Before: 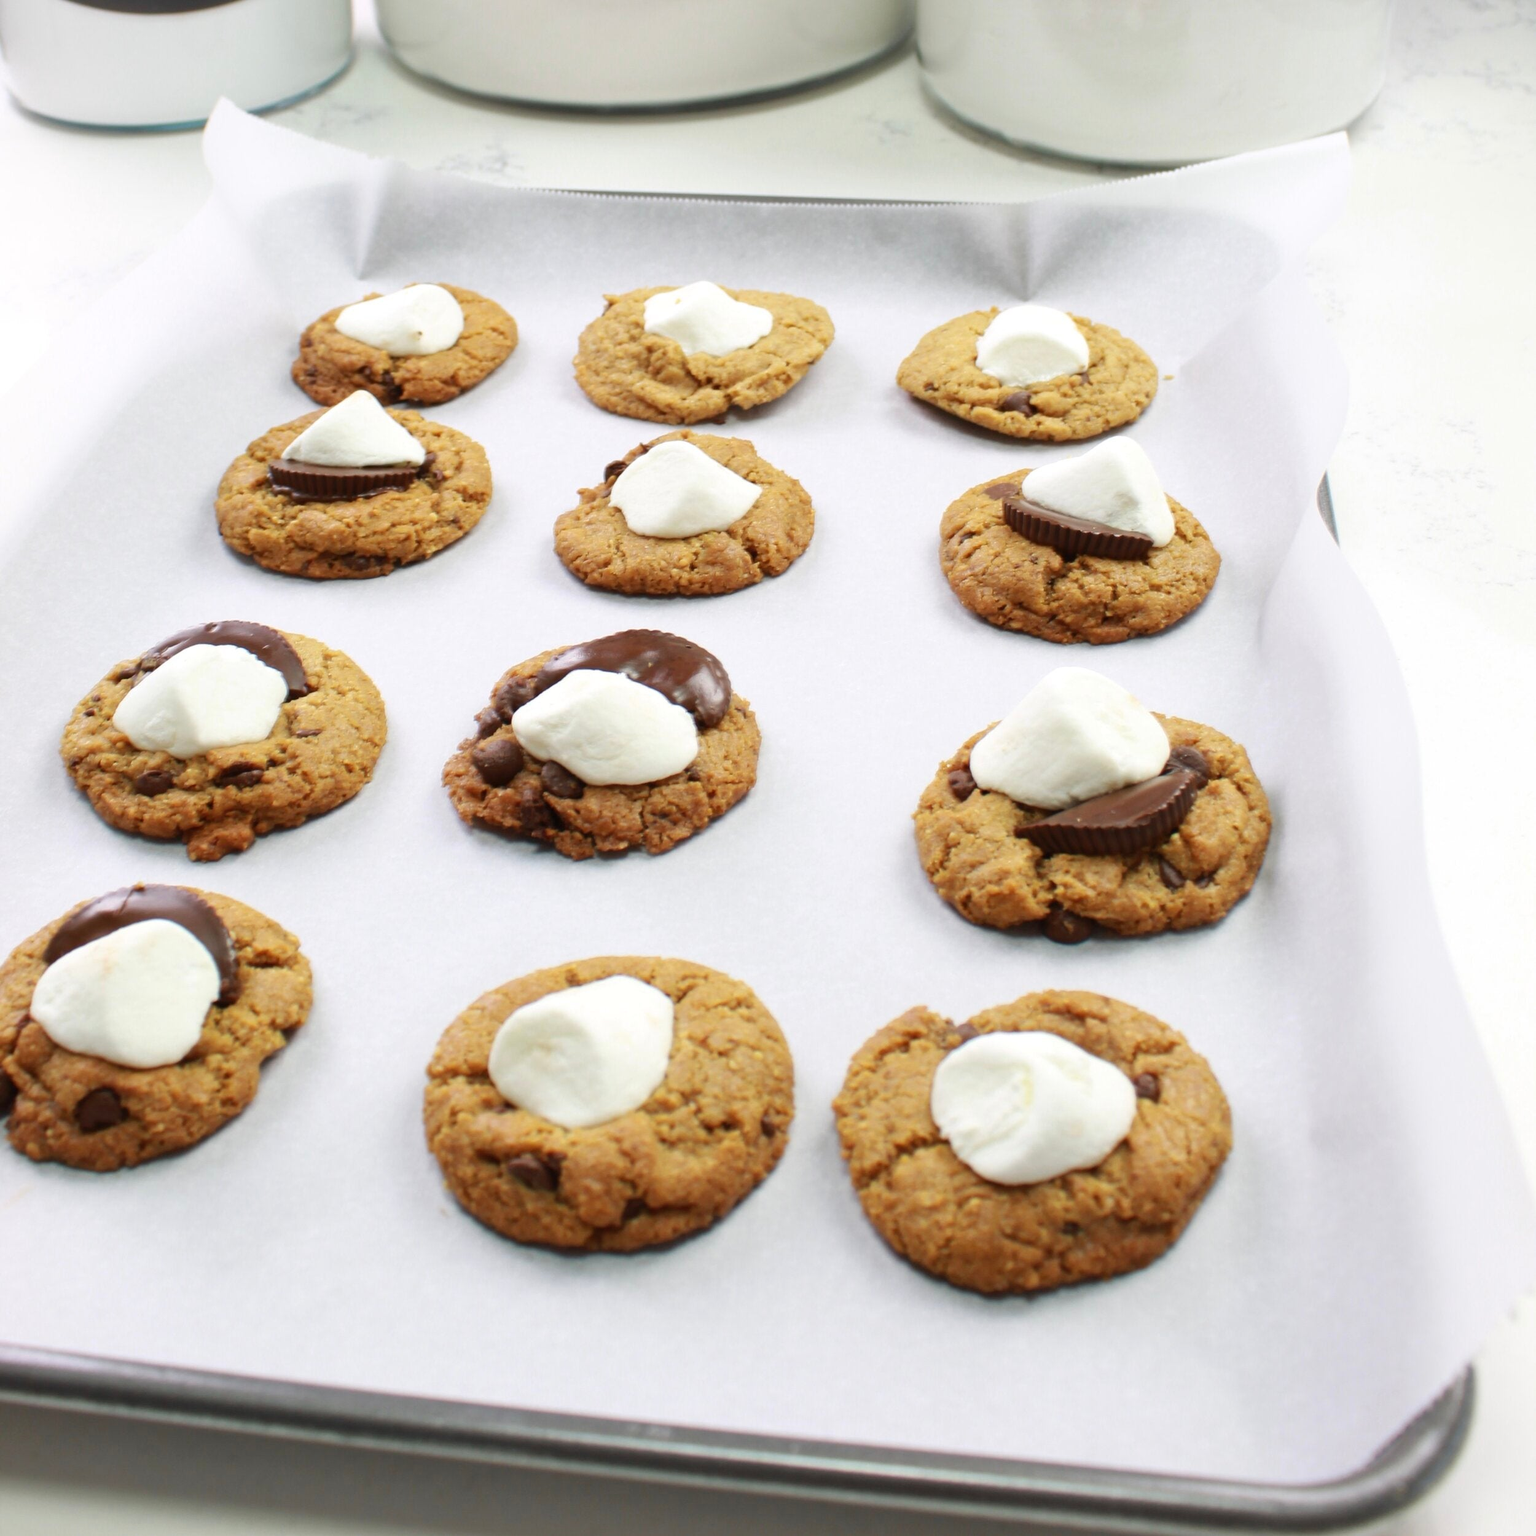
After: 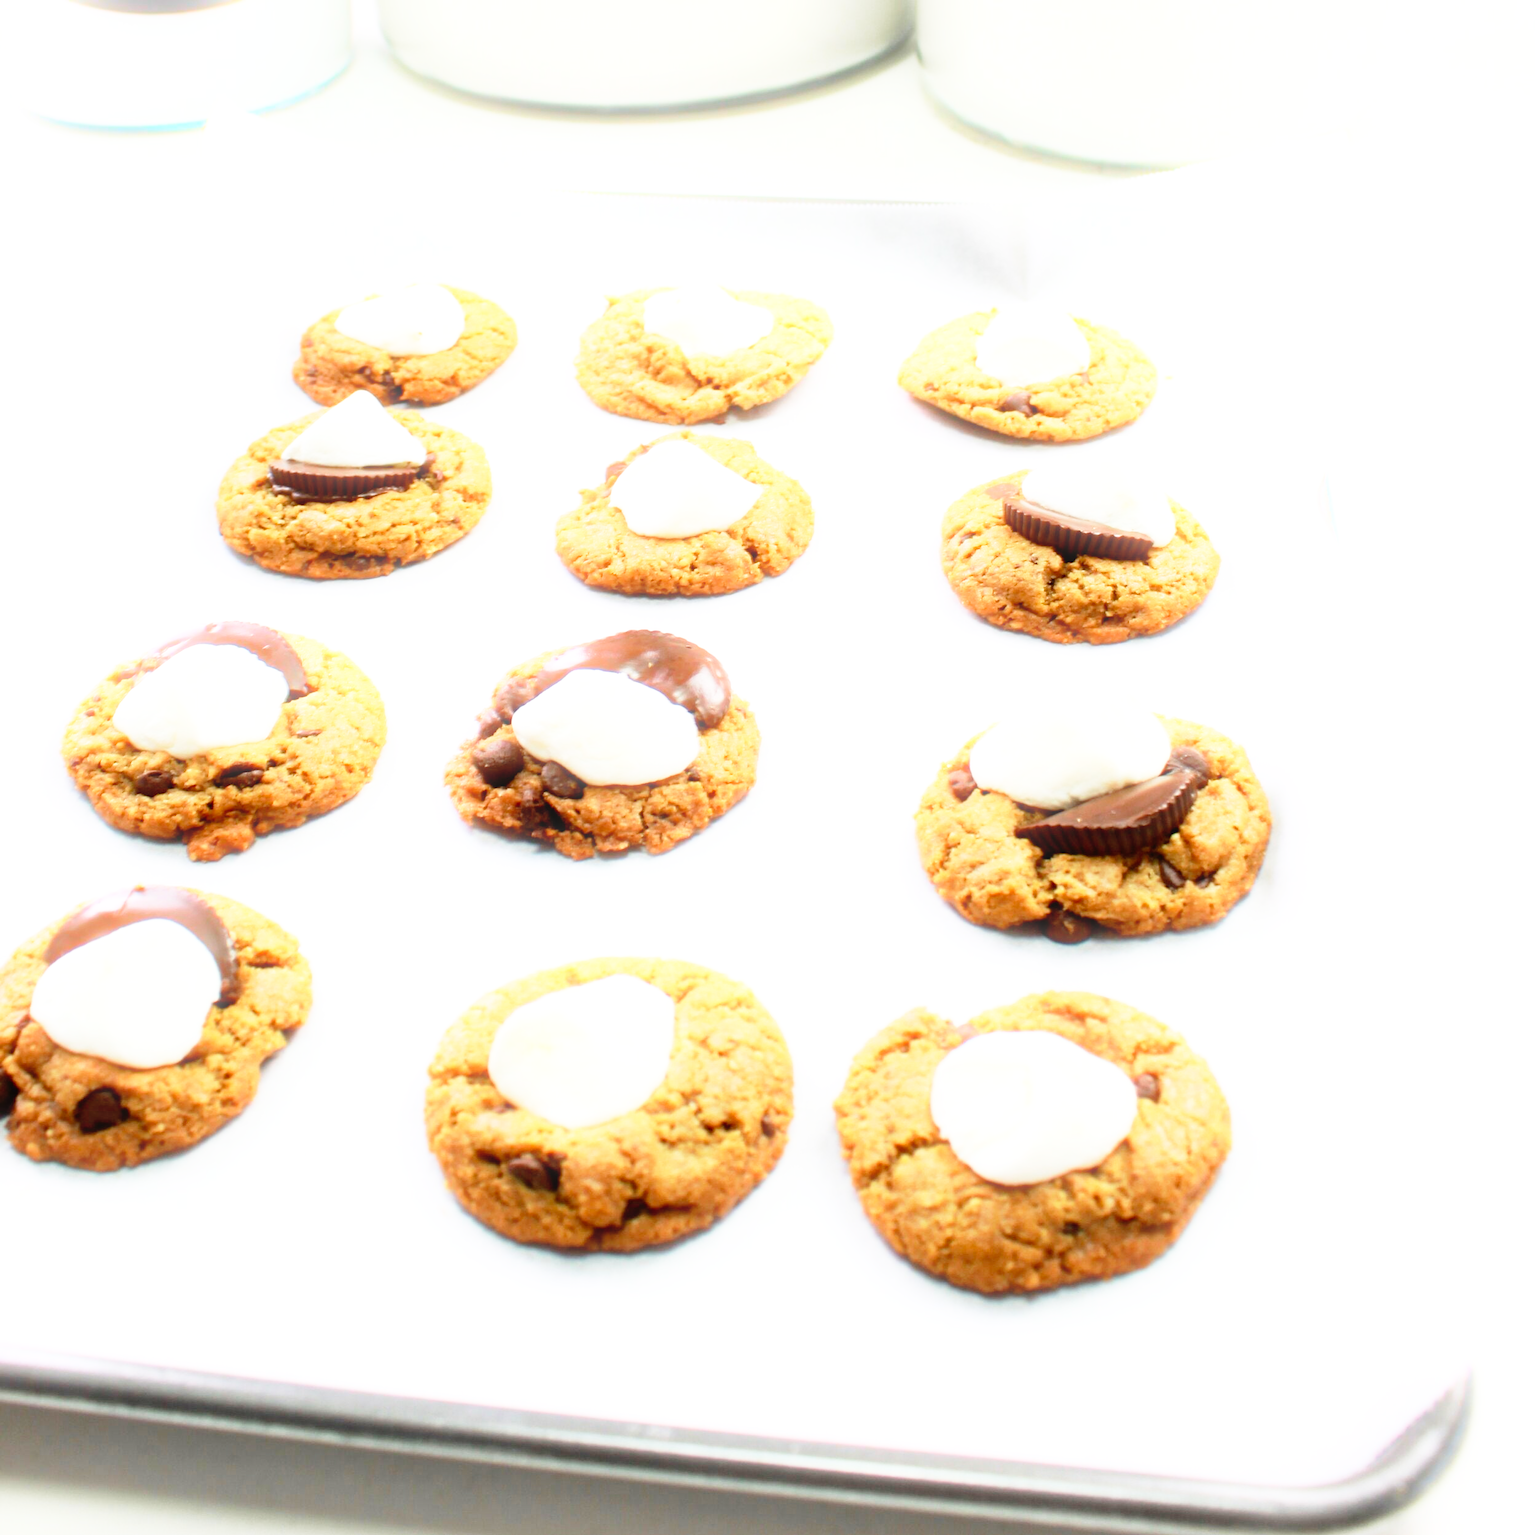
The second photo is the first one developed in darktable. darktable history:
bloom: size 9%, threshold 100%, strength 7%
base curve: curves: ch0 [(0, 0) (0.012, 0.01) (0.073, 0.168) (0.31, 0.711) (0.645, 0.957) (1, 1)], preserve colors none
